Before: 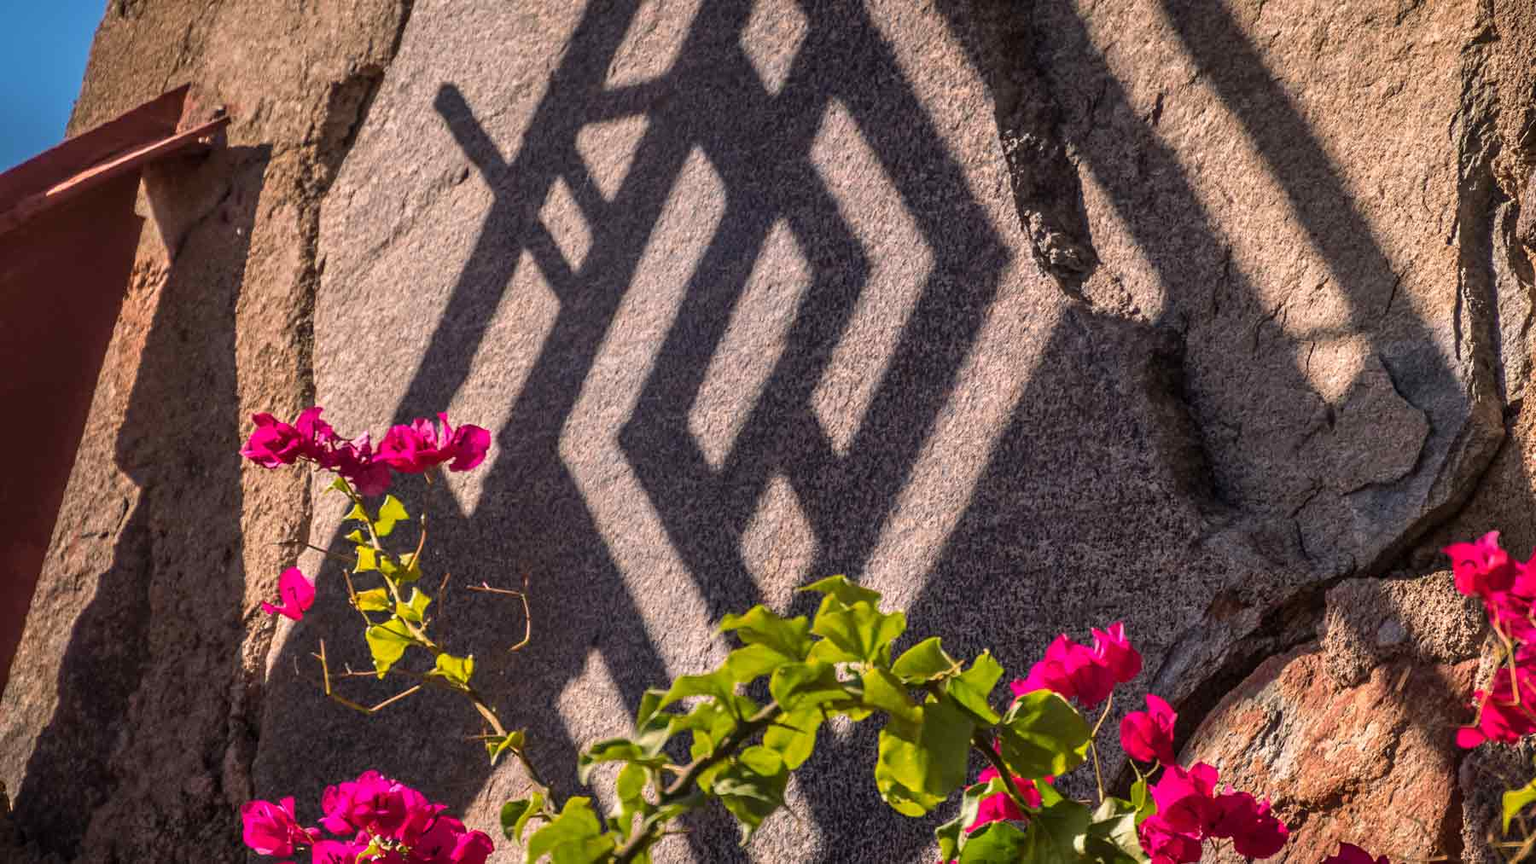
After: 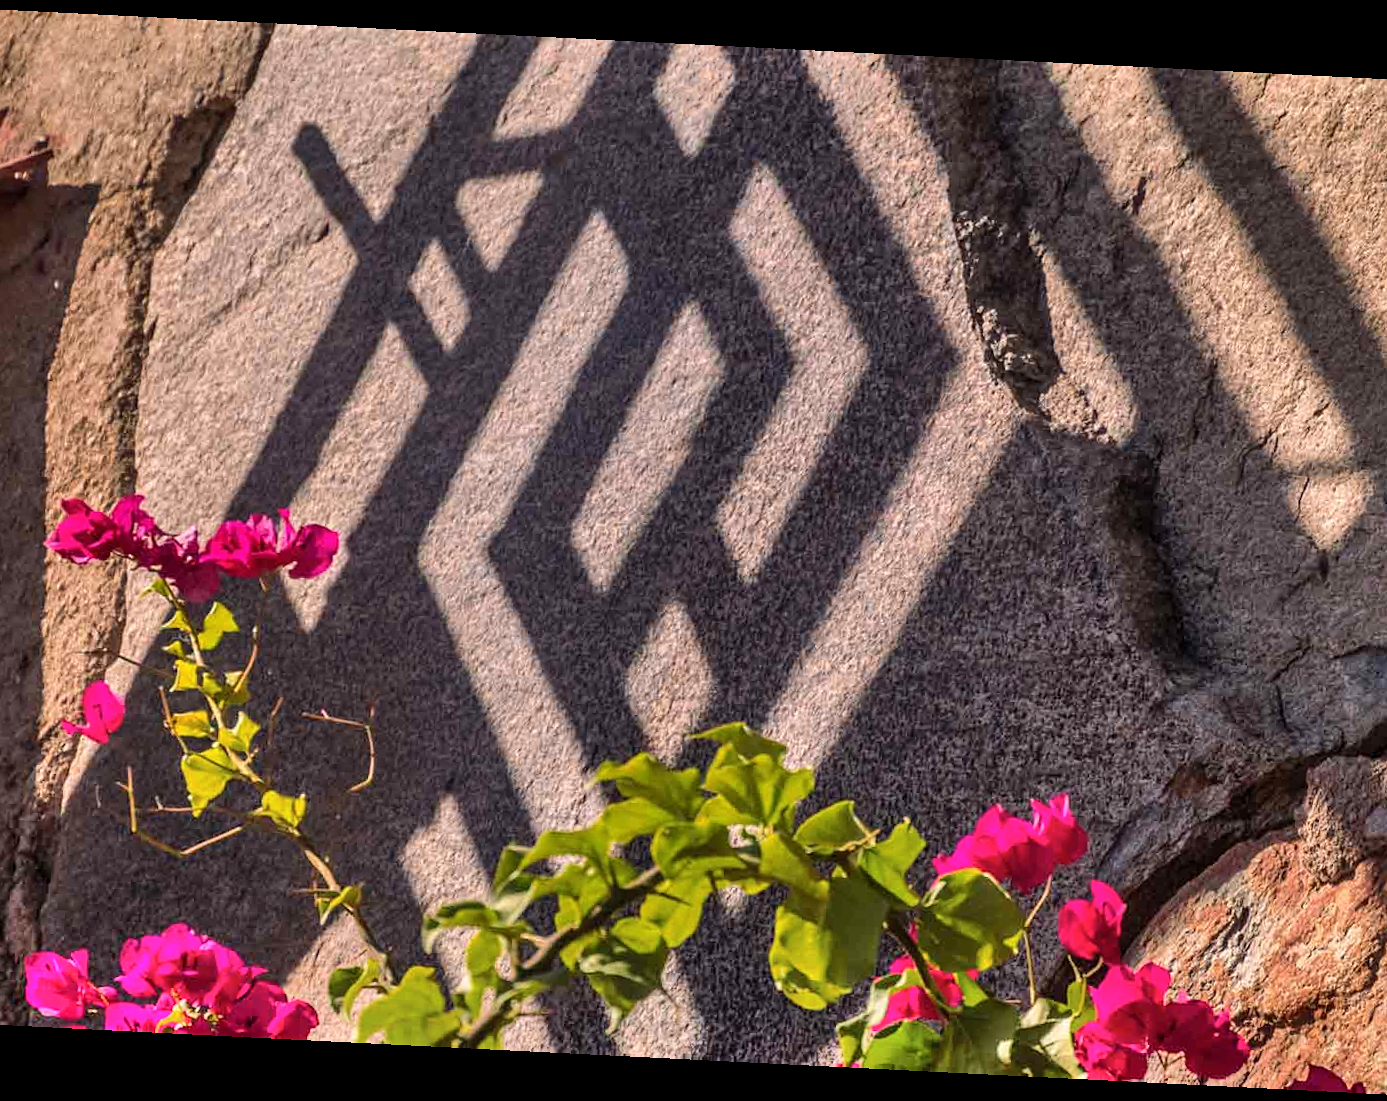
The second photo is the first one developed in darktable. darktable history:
shadows and highlights: shadows 52.16, highlights -28.68, soften with gaussian
sharpen: amount 0.202
crop and rotate: angle -2.88°, left 14.131%, top 0.039%, right 10.832%, bottom 0.015%
